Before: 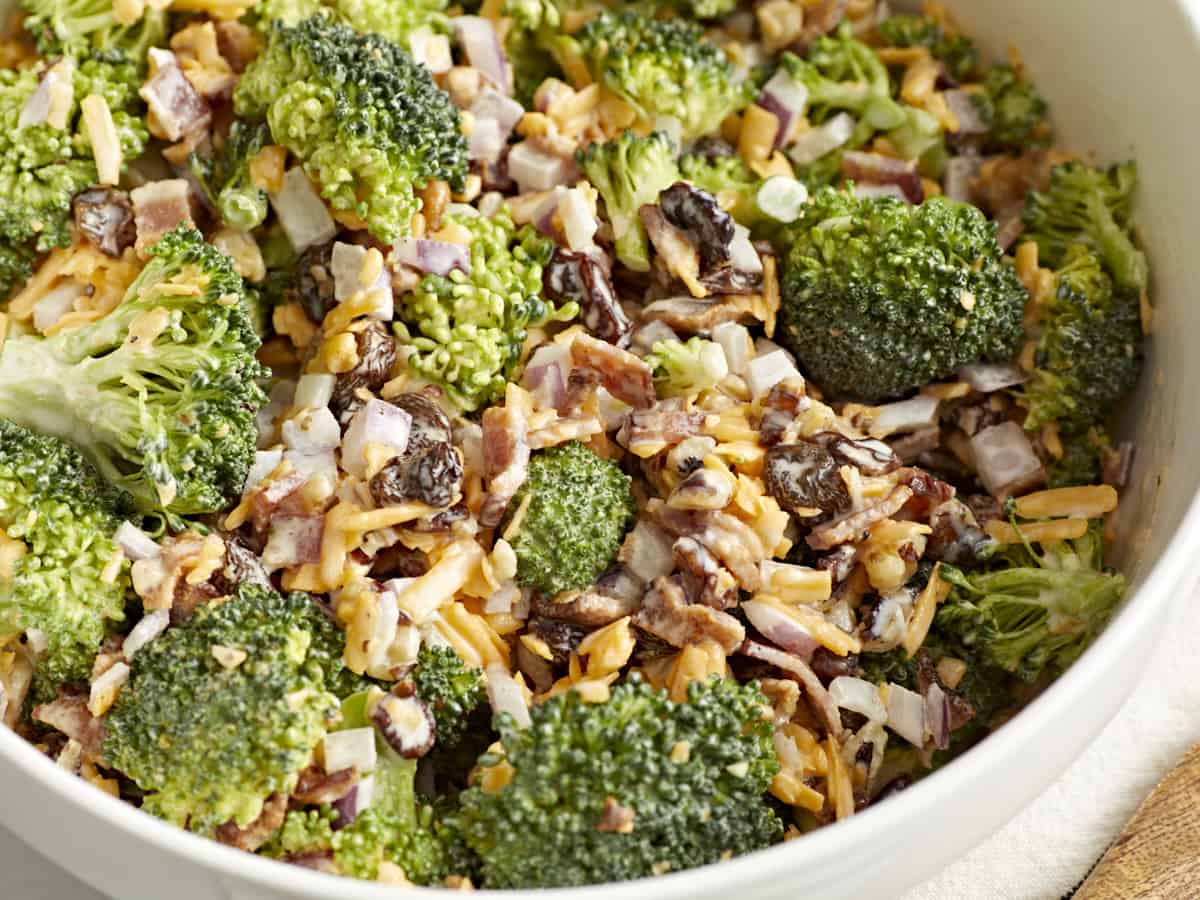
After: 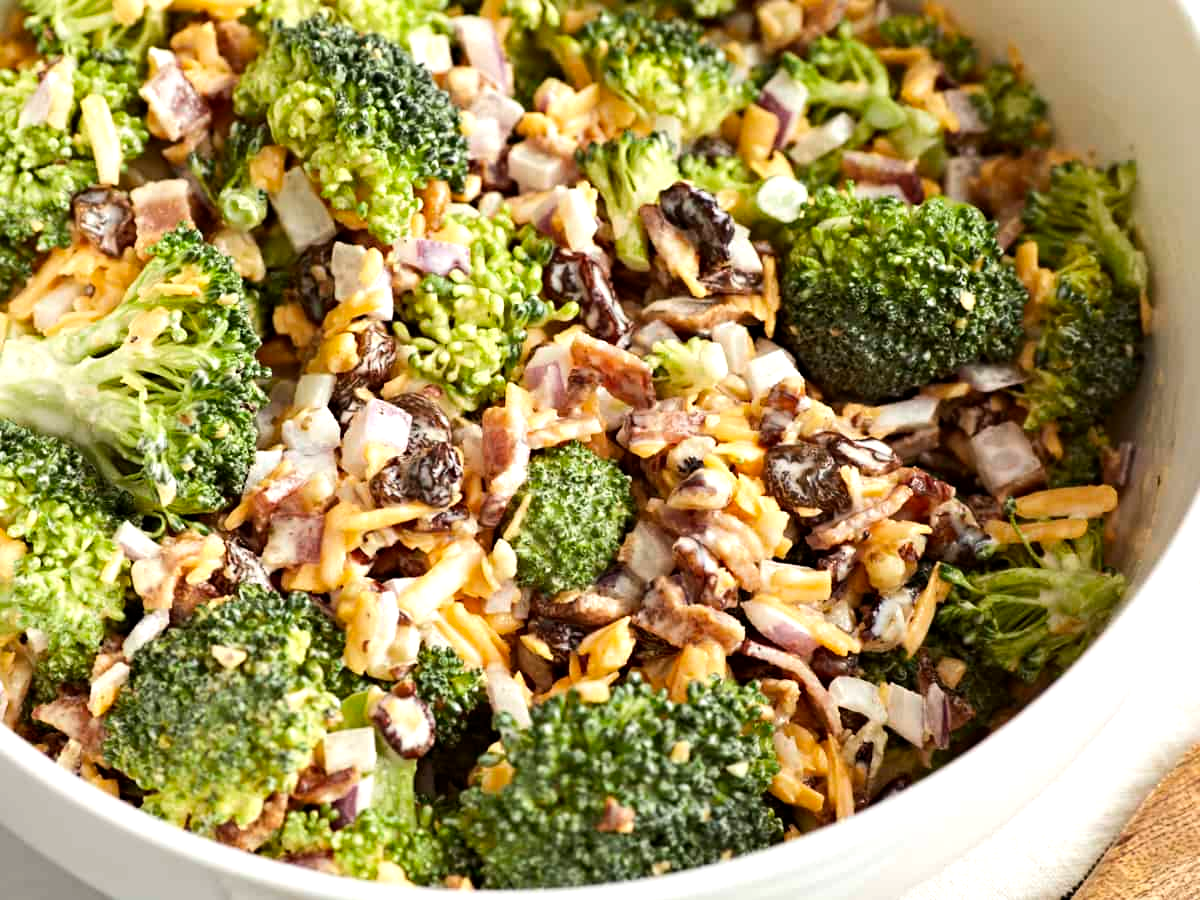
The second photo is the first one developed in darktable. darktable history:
tone equalizer: -8 EV -0.398 EV, -7 EV -0.395 EV, -6 EV -0.303 EV, -5 EV -0.221 EV, -3 EV 0.211 EV, -2 EV 0.341 EV, -1 EV 0.385 EV, +0 EV 0.438 EV, edges refinement/feathering 500, mask exposure compensation -1.57 EV, preserve details no
